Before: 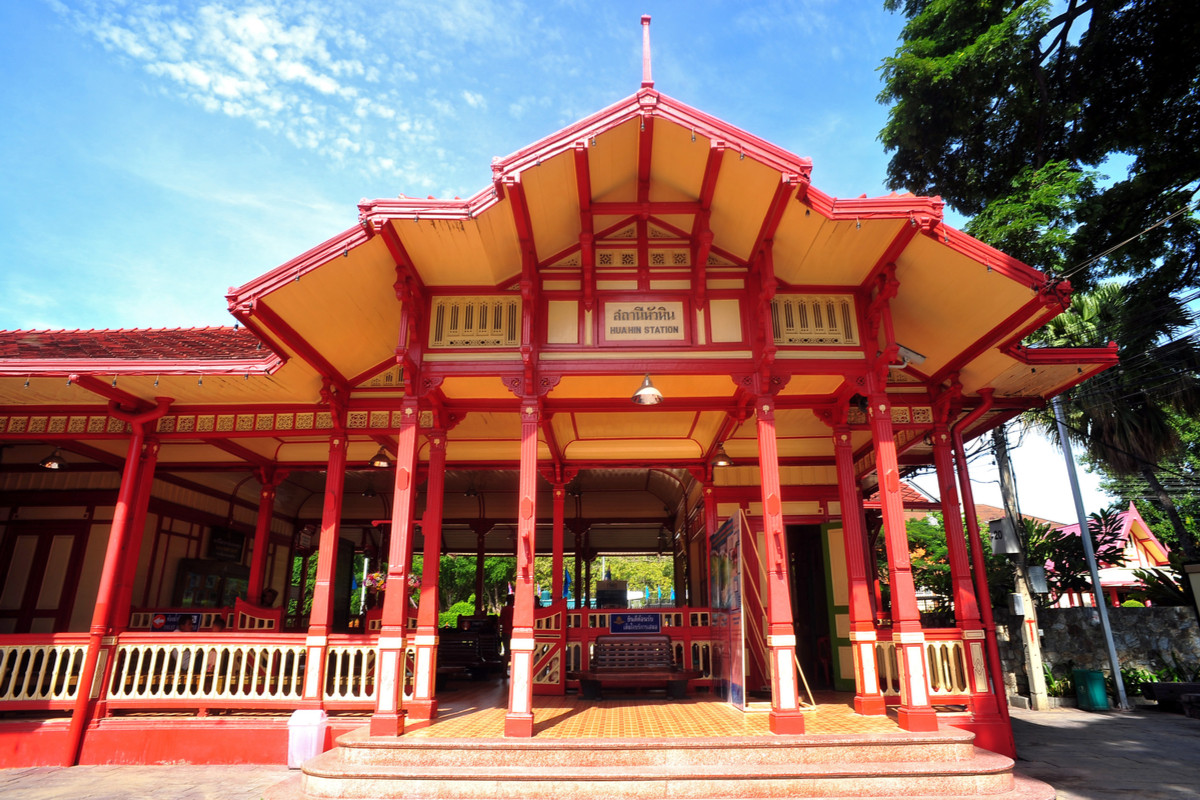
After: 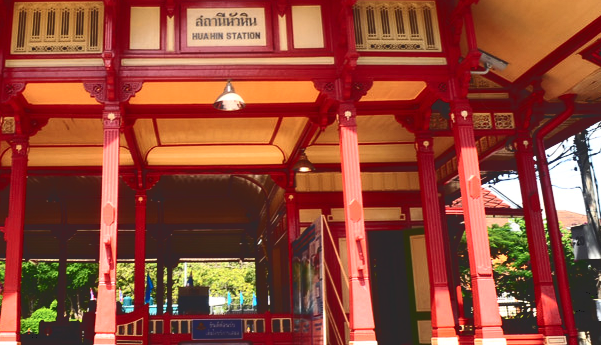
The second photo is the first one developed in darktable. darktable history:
crop: left 34.859%, top 36.856%, right 15.047%, bottom 19.977%
tone equalizer: edges refinement/feathering 500, mask exposure compensation -1.57 EV, preserve details no
tone curve: curves: ch0 [(0, 0) (0.003, 0.156) (0.011, 0.156) (0.025, 0.161) (0.044, 0.161) (0.069, 0.161) (0.1, 0.166) (0.136, 0.168) (0.177, 0.179) (0.224, 0.202) (0.277, 0.241) (0.335, 0.296) (0.399, 0.378) (0.468, 0.484) (0.543, 0.604) (0.623, 0.728) (0.709, 0.822) (0.801, 0.918) (0.898, 0.98) (1, 1)], color space Lab, independent channels, preserve colors none
